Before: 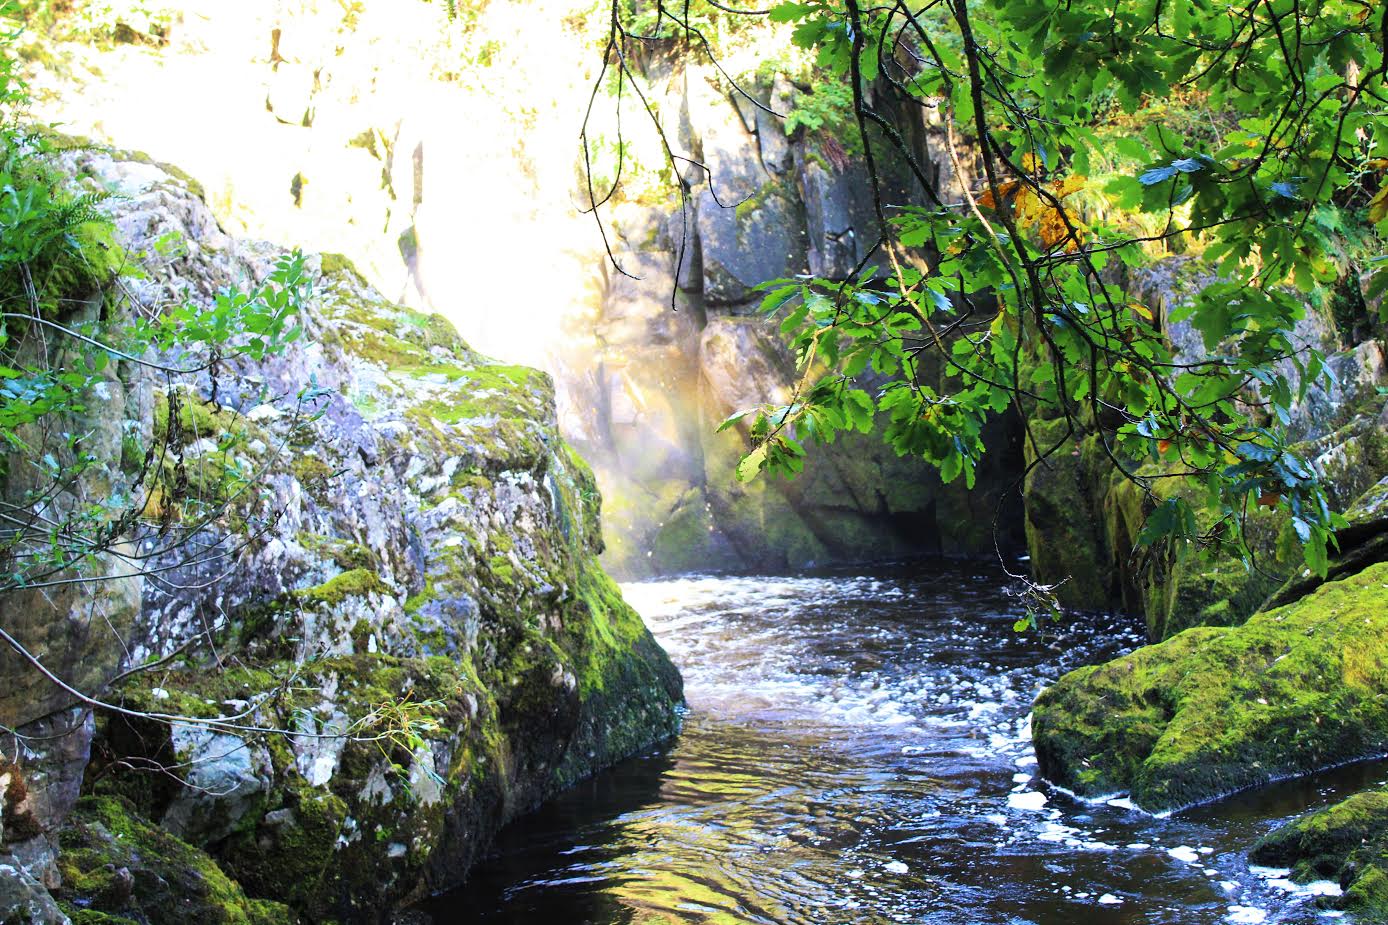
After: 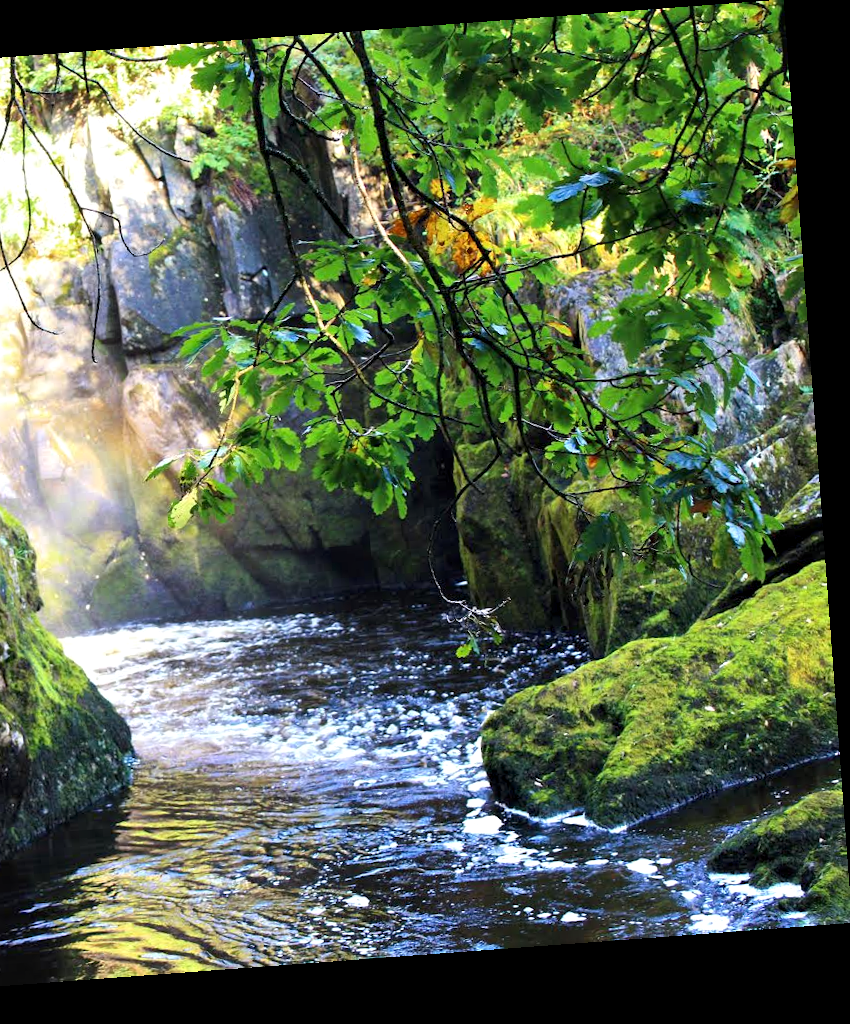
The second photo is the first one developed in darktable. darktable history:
rotate and perspective: rotation -4.25°, automatic cropping off
contrast equalizer: octaves 7, y [[0.6 ×6], [0.55 ×6], [0 ×6], [0 ×6], [0 ×6]], mix 0.29
crop: left 41.402%
